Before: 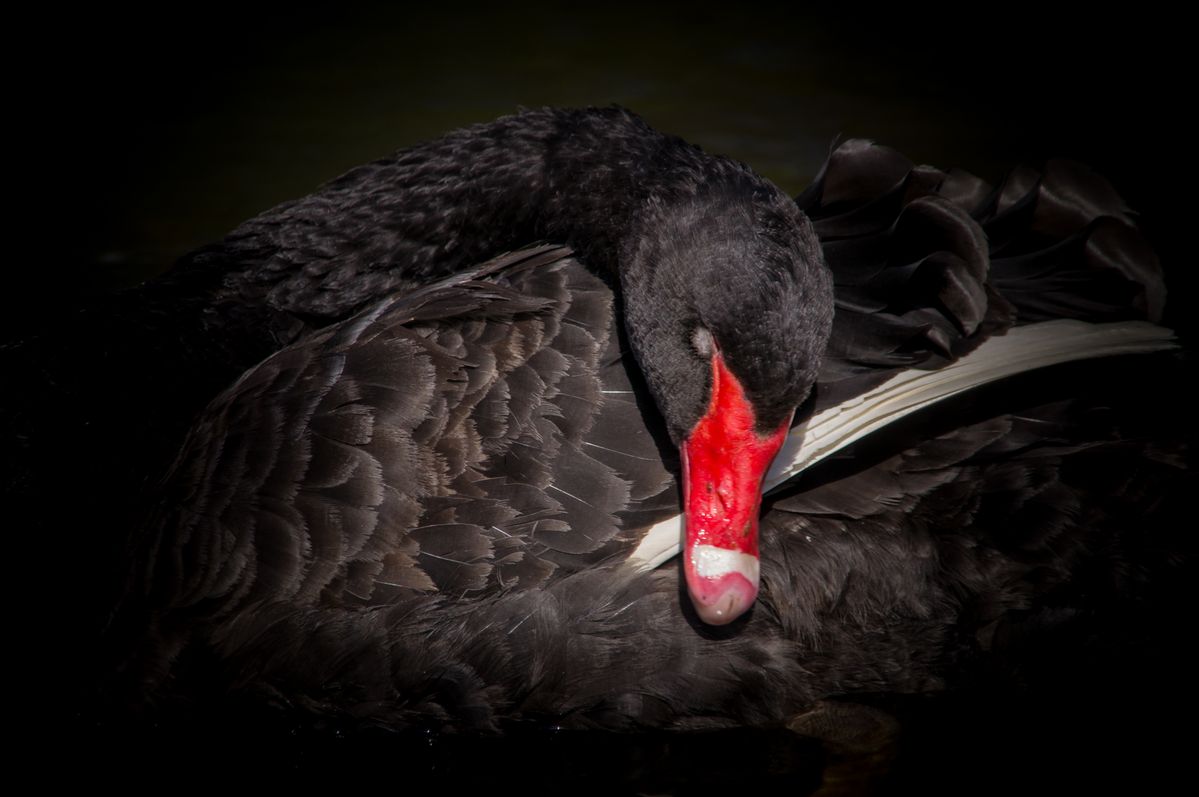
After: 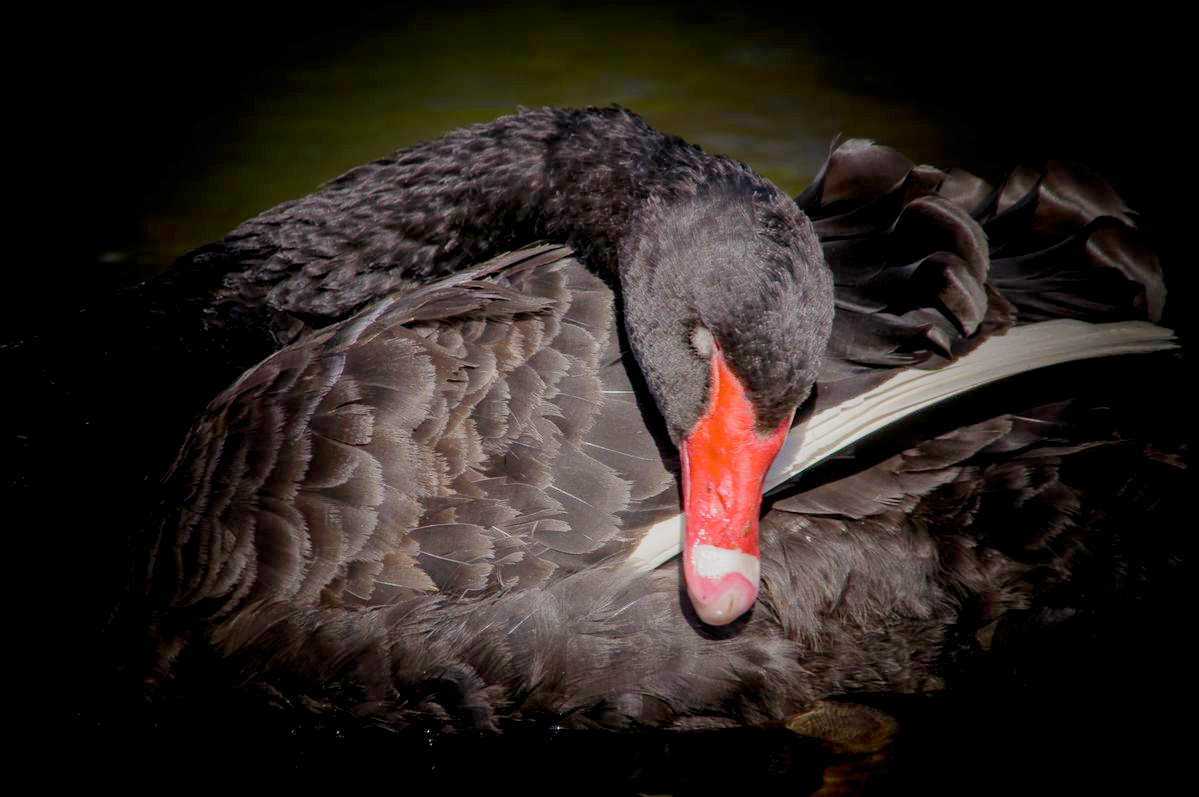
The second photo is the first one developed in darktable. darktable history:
exposure: black level correction 0, exposure 0.7 EV, compensate exposure bias true, compensate highlight preservation false
filmic rgb: black relative exposure -7 EV, white relative exposure 6 EV, threshold 3 EV, target black luminance 0%, hardness 2.73, latitude 61.22%, contrast 0.691, highlights saturation mix 10%, shadows ↔ highlights balance -0.073%, preserve chrominance no, color science v4 (2020), iterations of high-quality reconstruction 10, contrast in shadows soft, contrast in highlights soft, enable highlight reconstruction true
